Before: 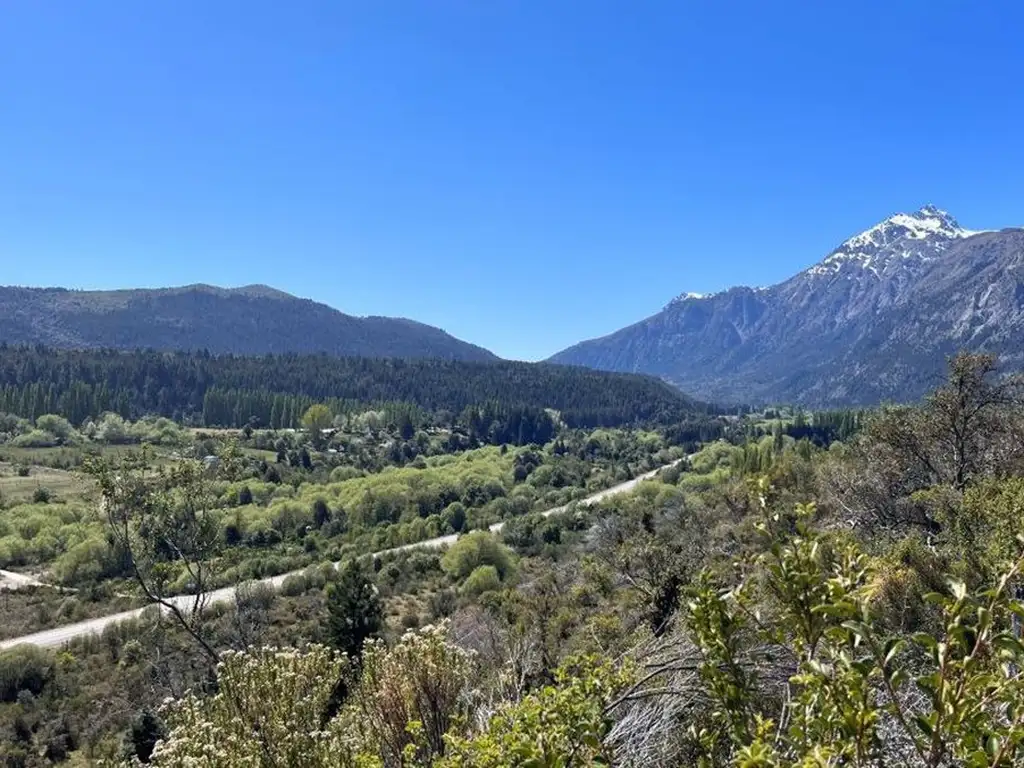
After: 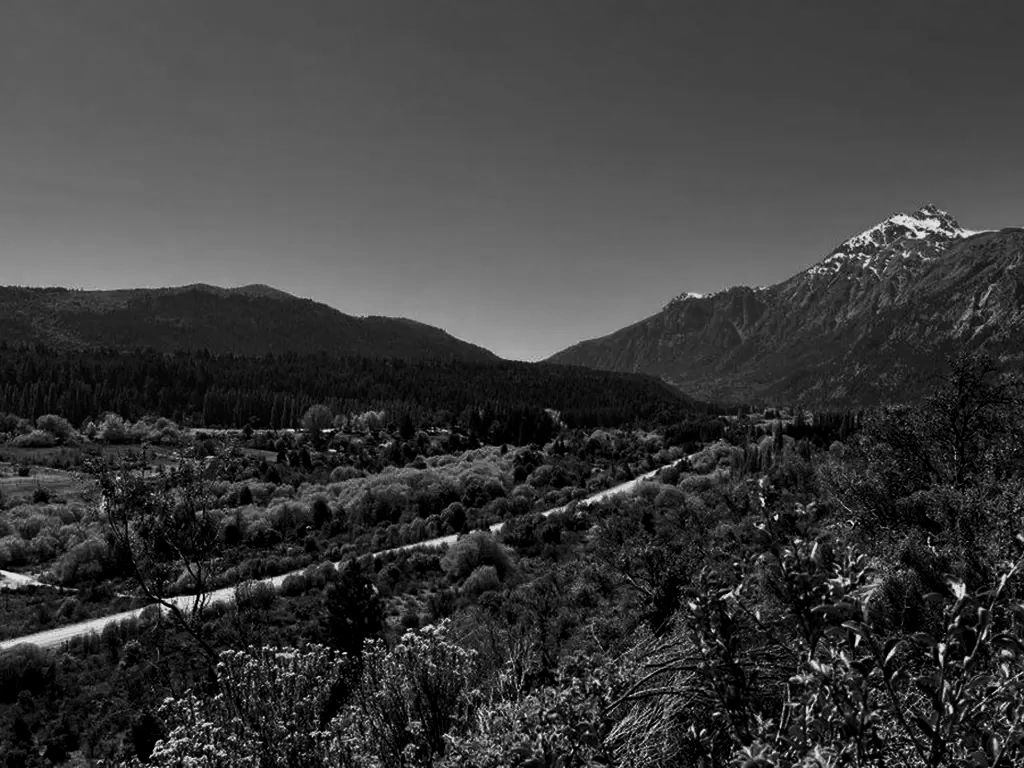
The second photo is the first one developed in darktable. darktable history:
contrast brightness saturation: contrast -0.03, brightness -0.59, saturation -1
filmic rgb: black relative exposure -4.91 EV, white relative exposure 2.84 EV, hardness 3.7
